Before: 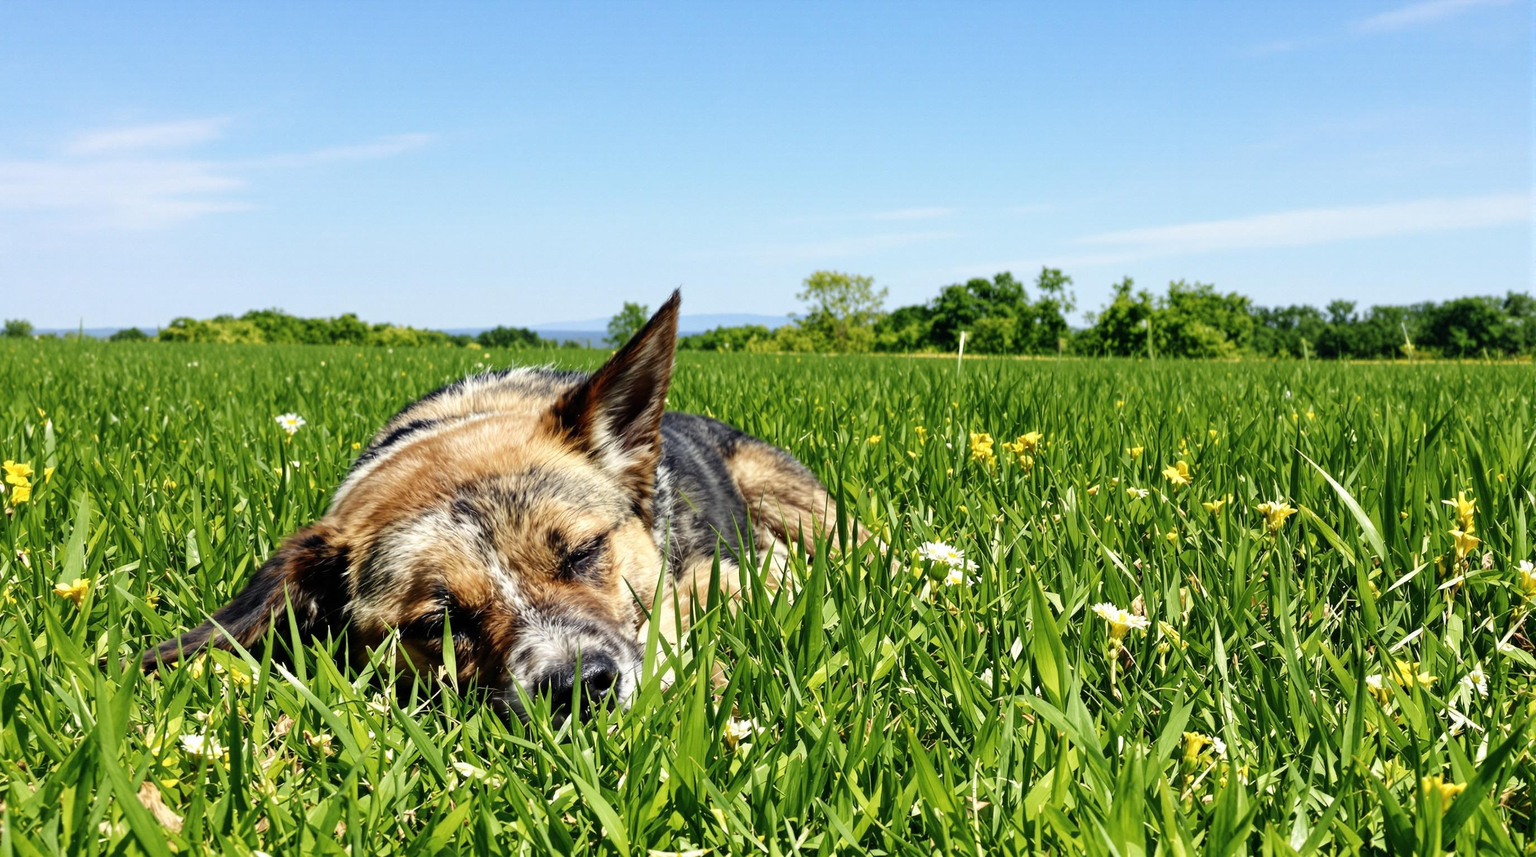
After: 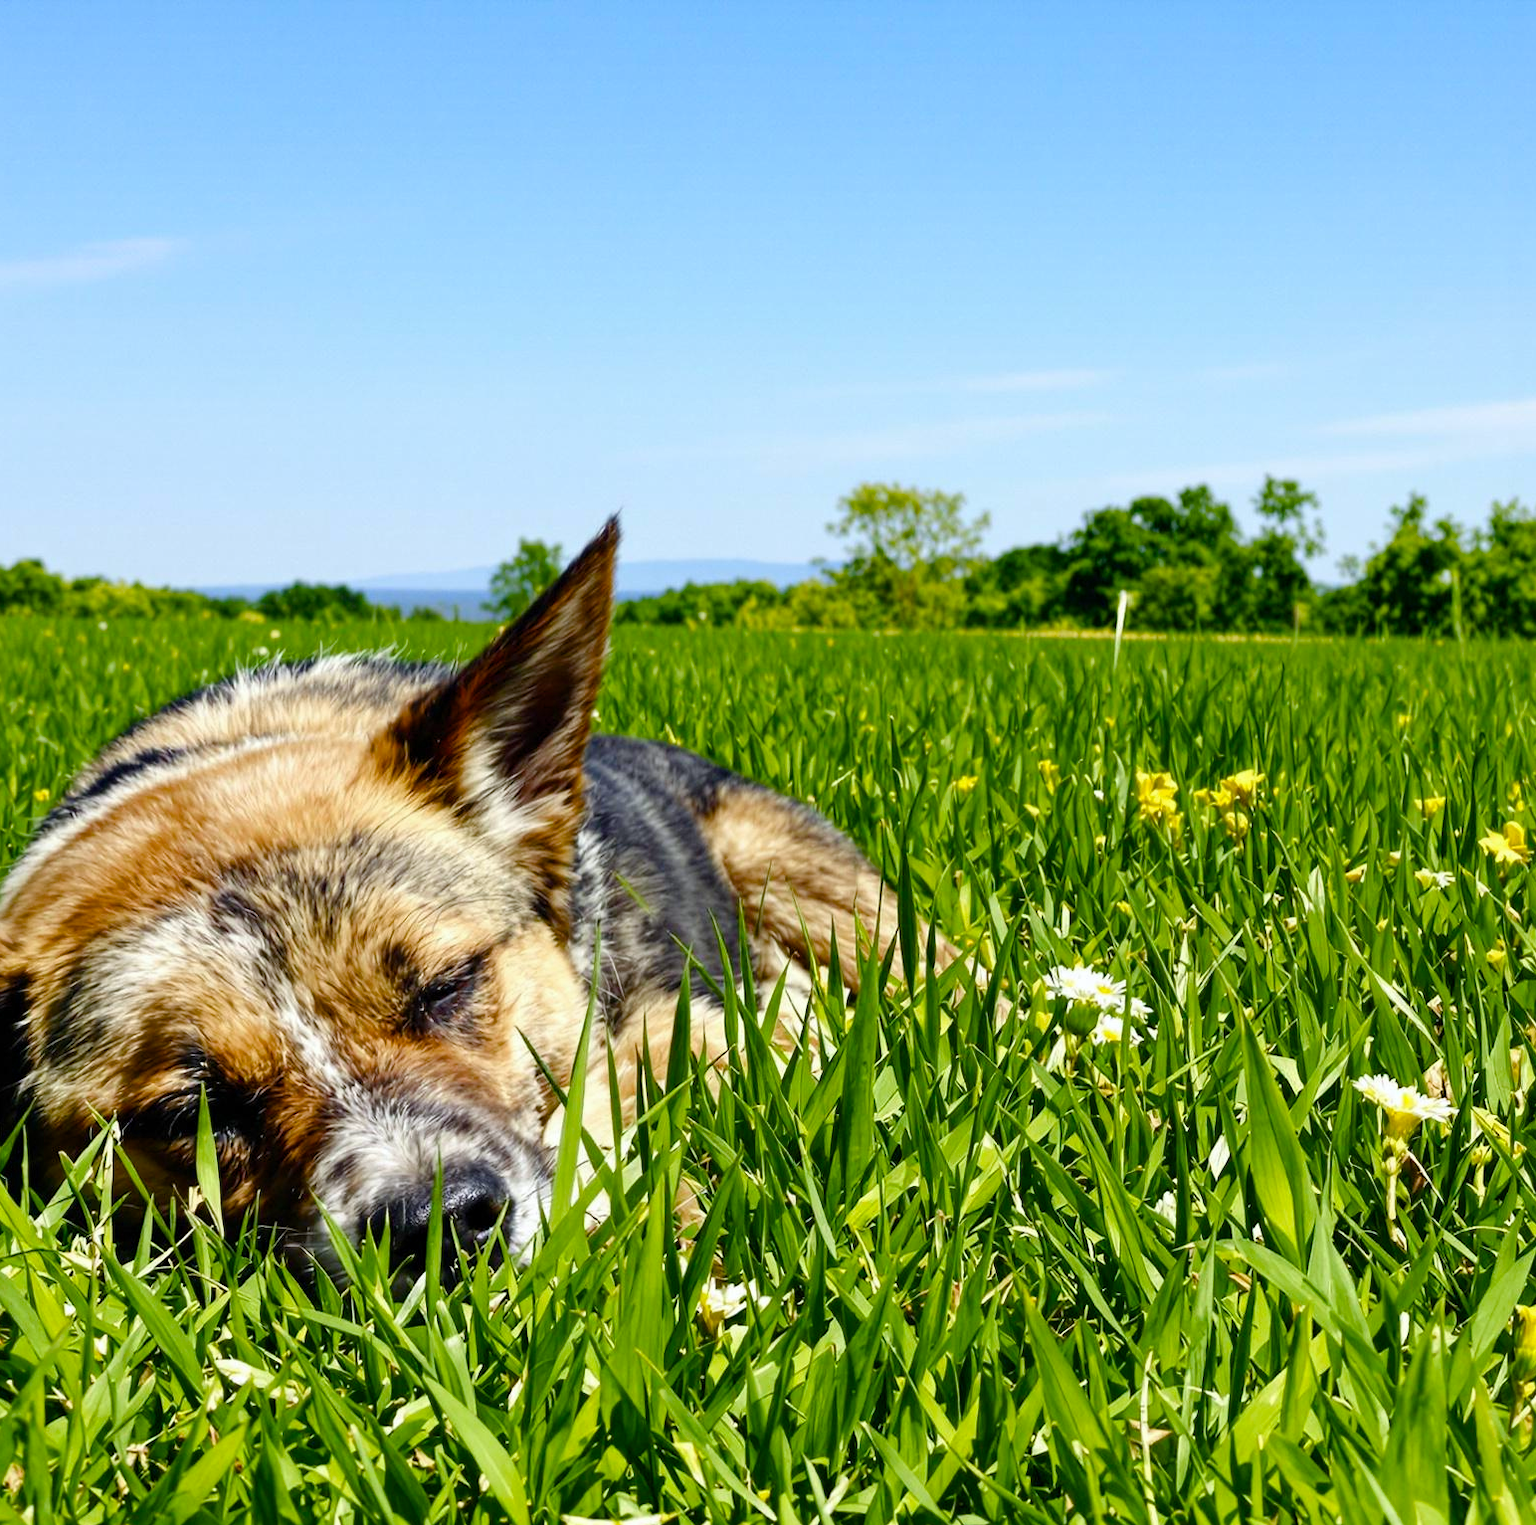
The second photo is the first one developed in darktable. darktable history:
color balance rgb: perceptual saturation grading › global saturation 35%, perceptual saturation grading › highlights -25%, perceptual saturation grading › shadows 50%
crop: left 21.674%, right 22.086%
white balance: red 0.988, blue 1.017
